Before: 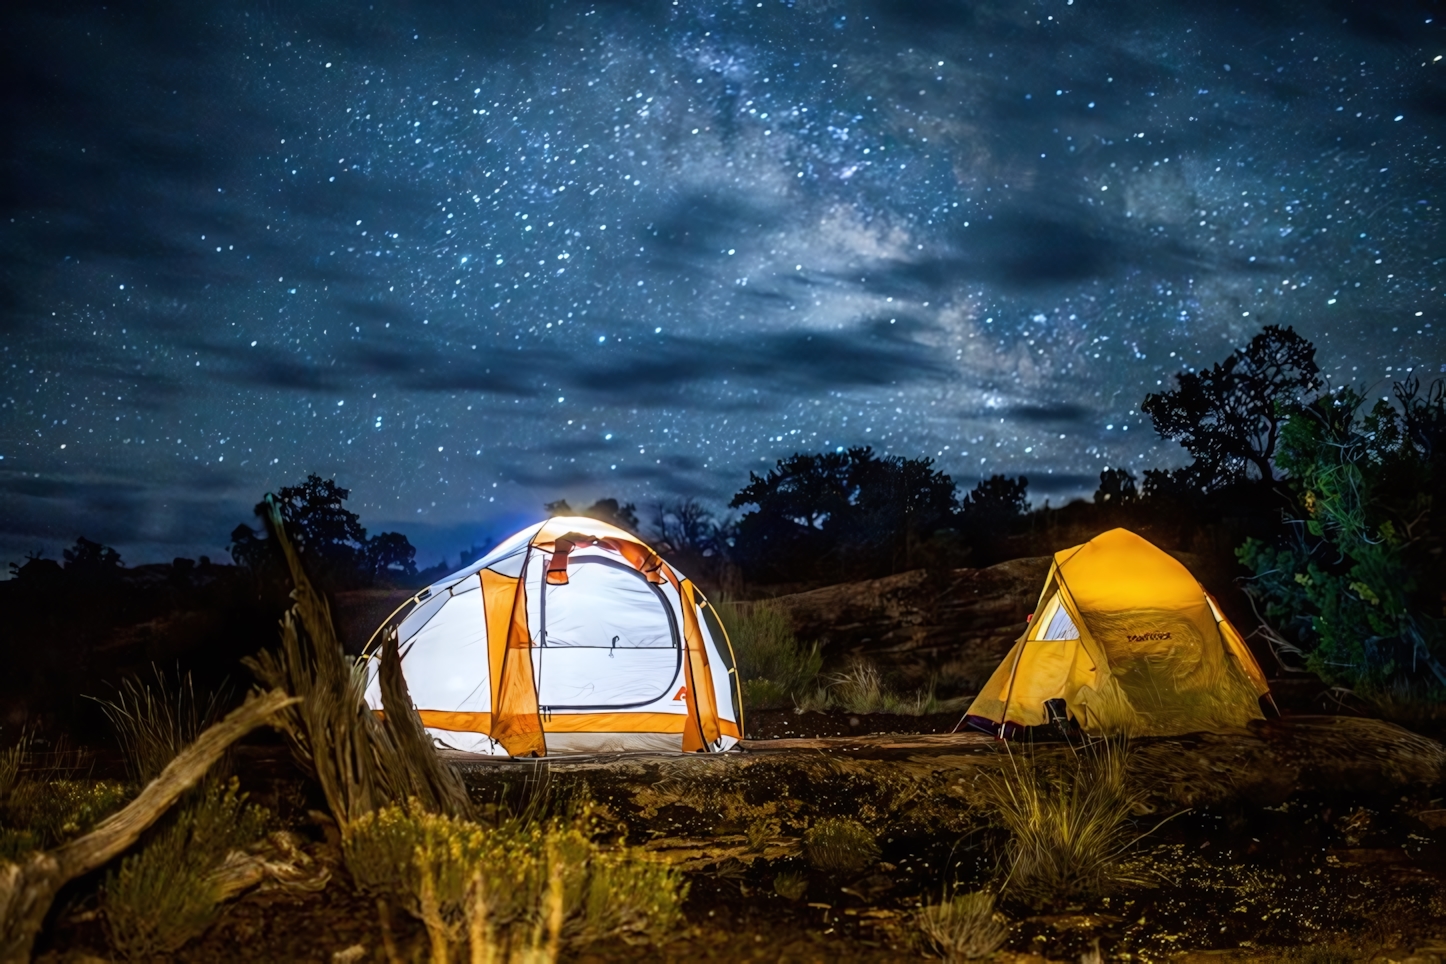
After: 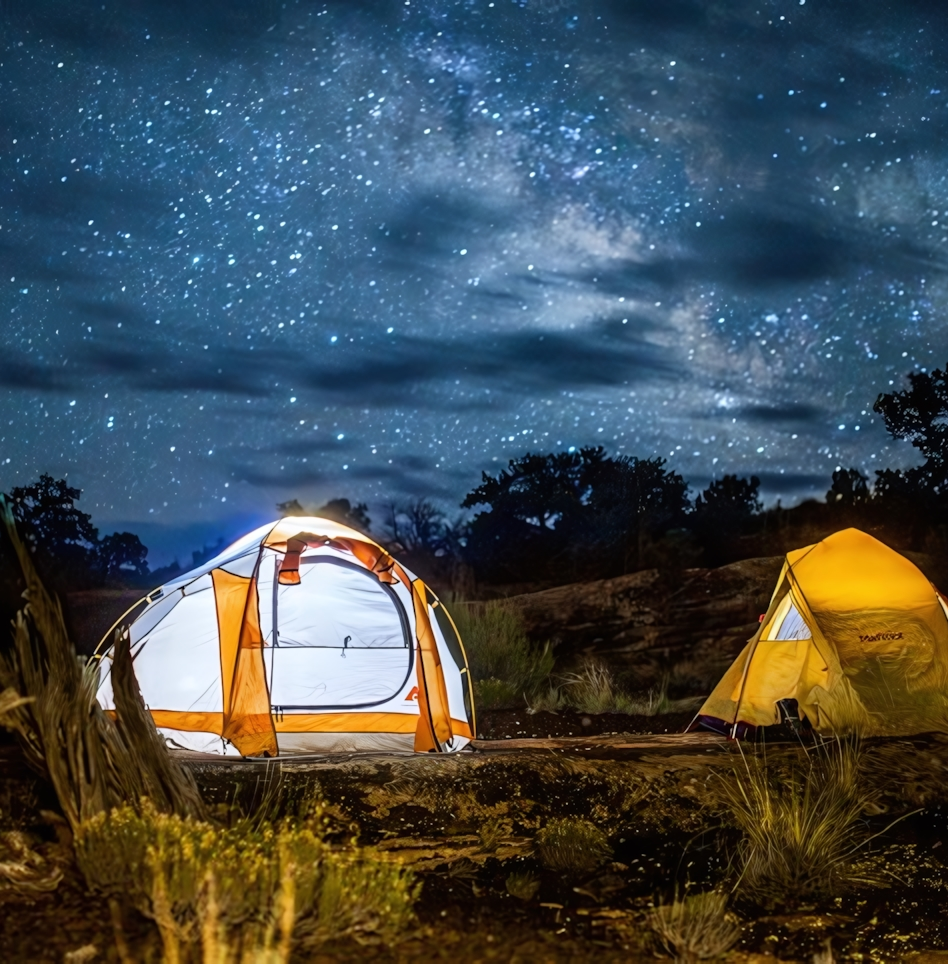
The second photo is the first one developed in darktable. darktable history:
crop and rotate: left 18.6%, right 15.801%
